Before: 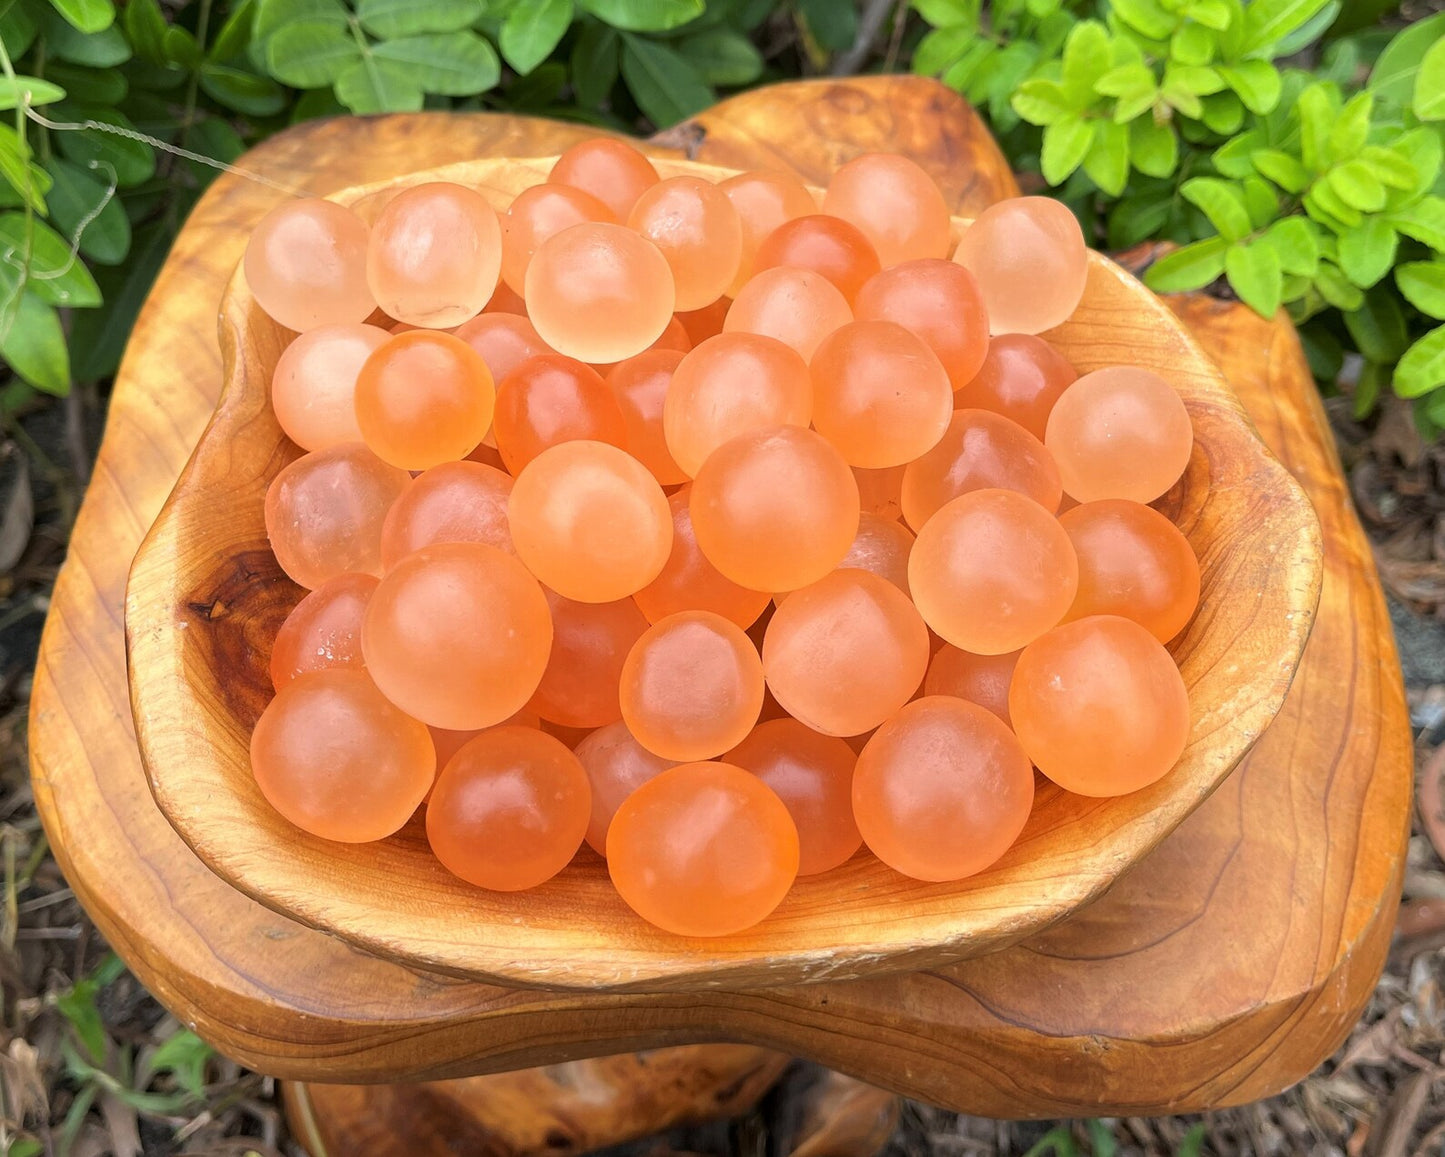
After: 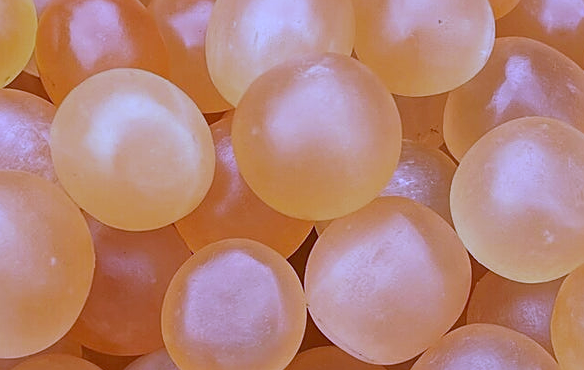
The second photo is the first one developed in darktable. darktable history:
sharpen: on, module defaults
crop: left 31.751%, top 32.172%, right 27.8%, bottom 35.83%
white balance: red 0.766, blue 1.537
shadows and highlights: shadows 35, highlights -35, soften with gaussian
